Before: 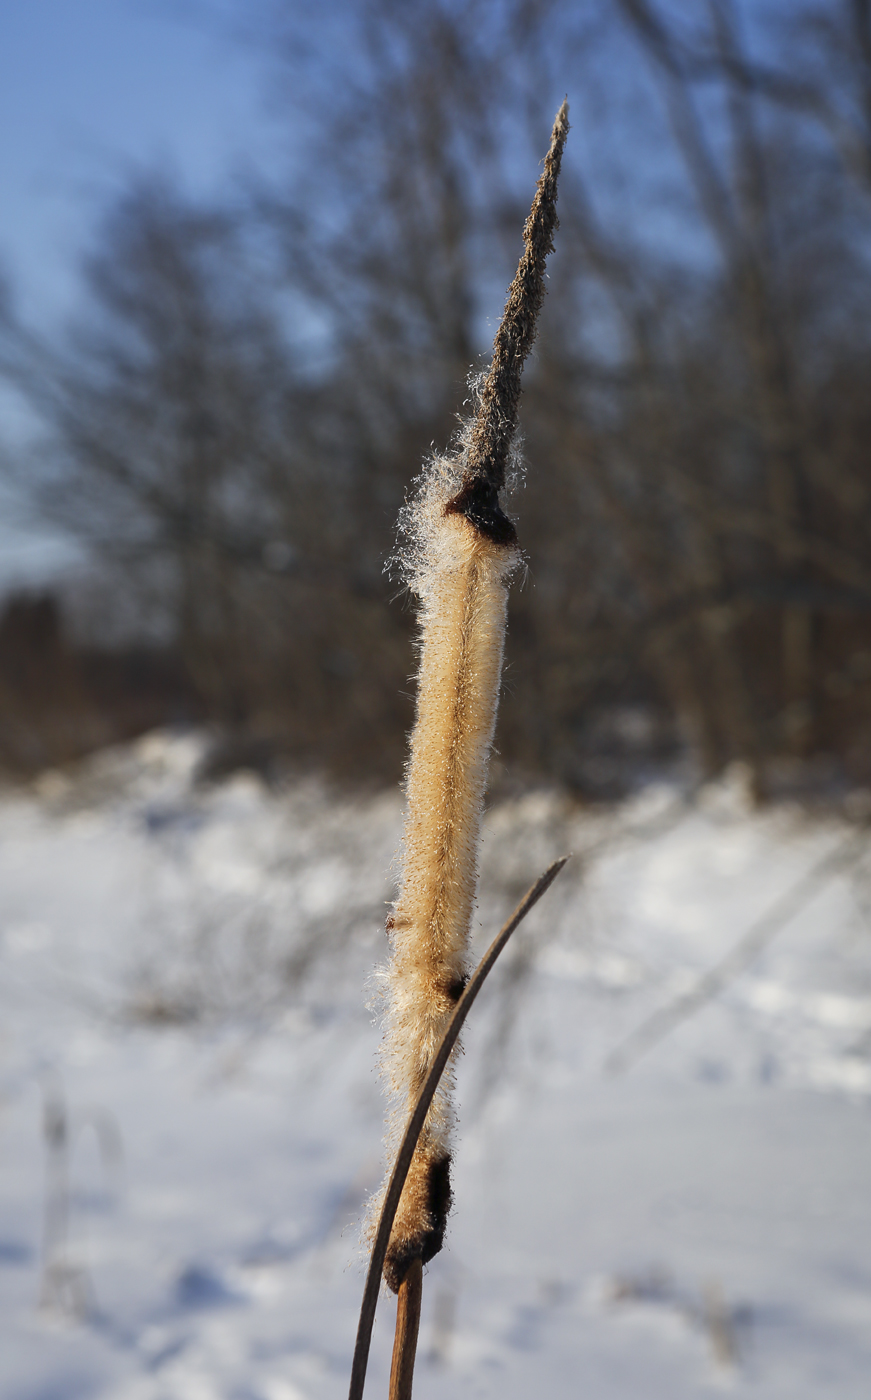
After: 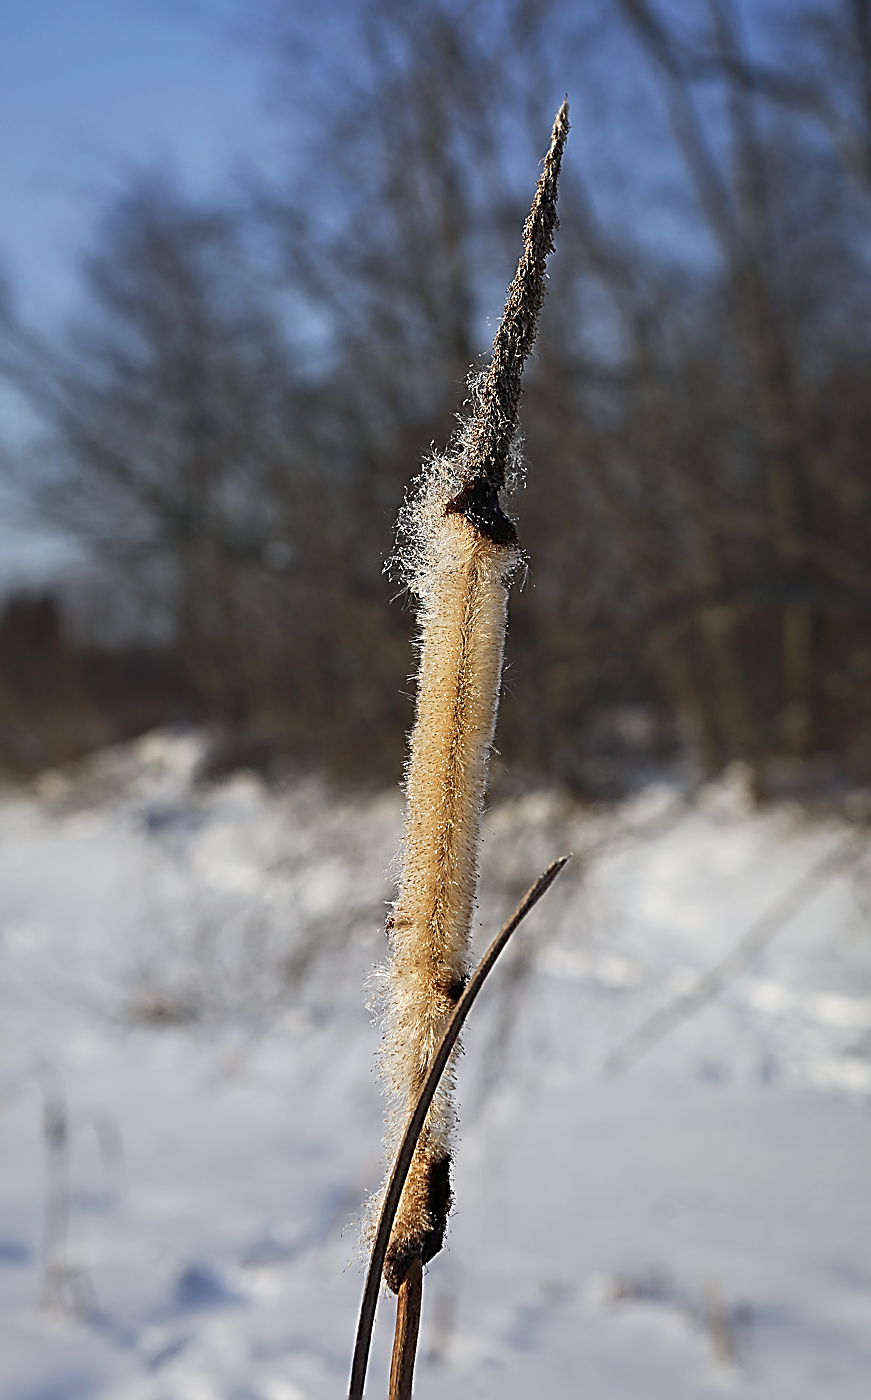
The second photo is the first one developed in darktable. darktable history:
sharpen: amount 1.861
exposure: black level correction 0.001, exposure 0.014 EV, compensate highlight preservation false
